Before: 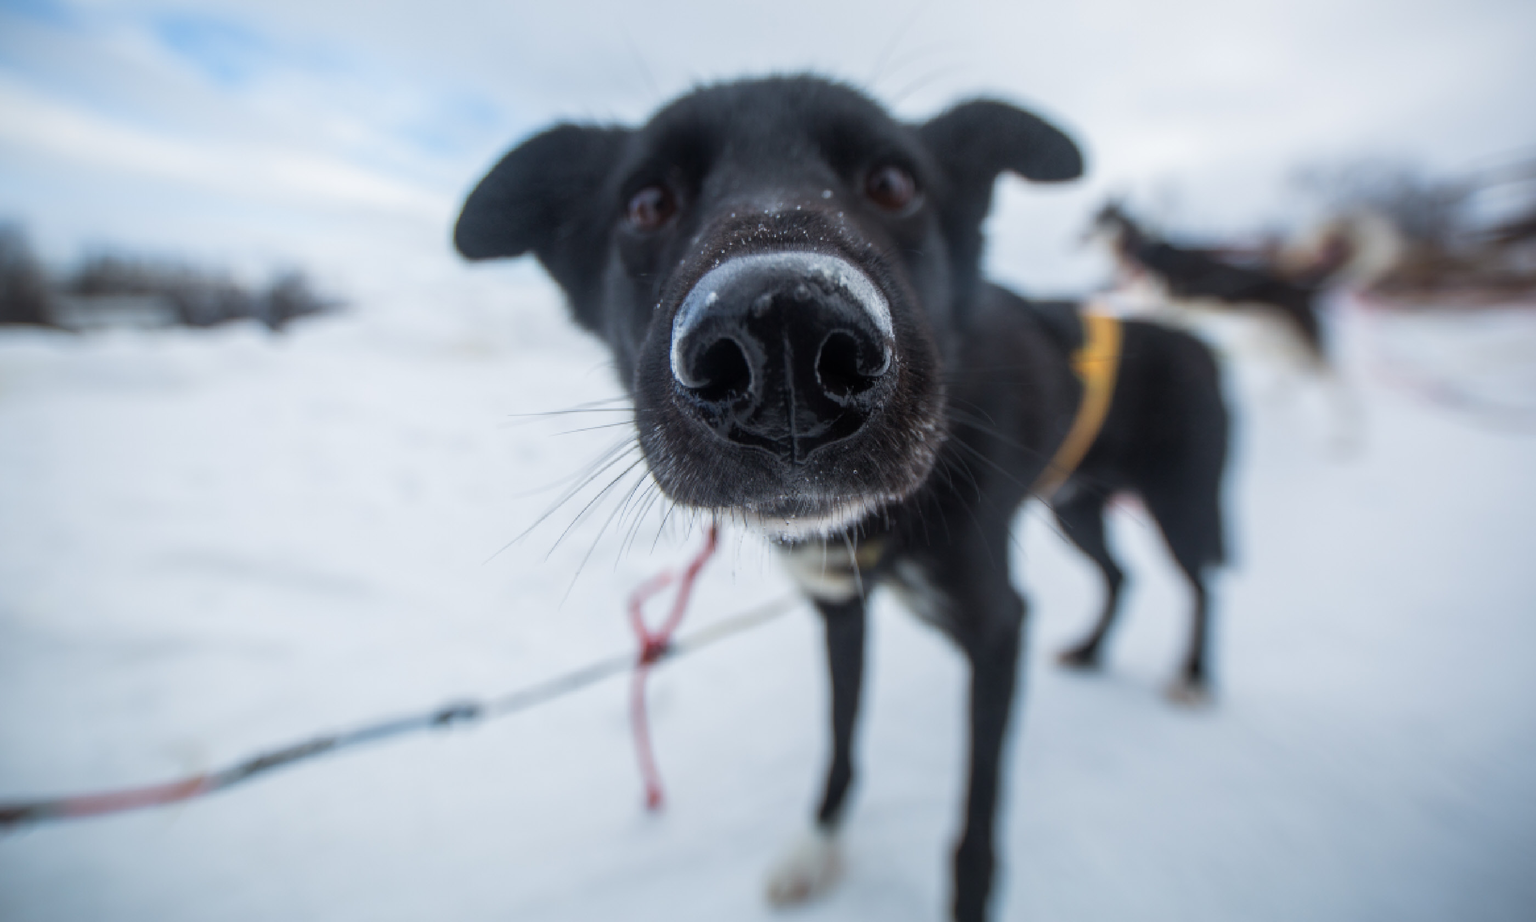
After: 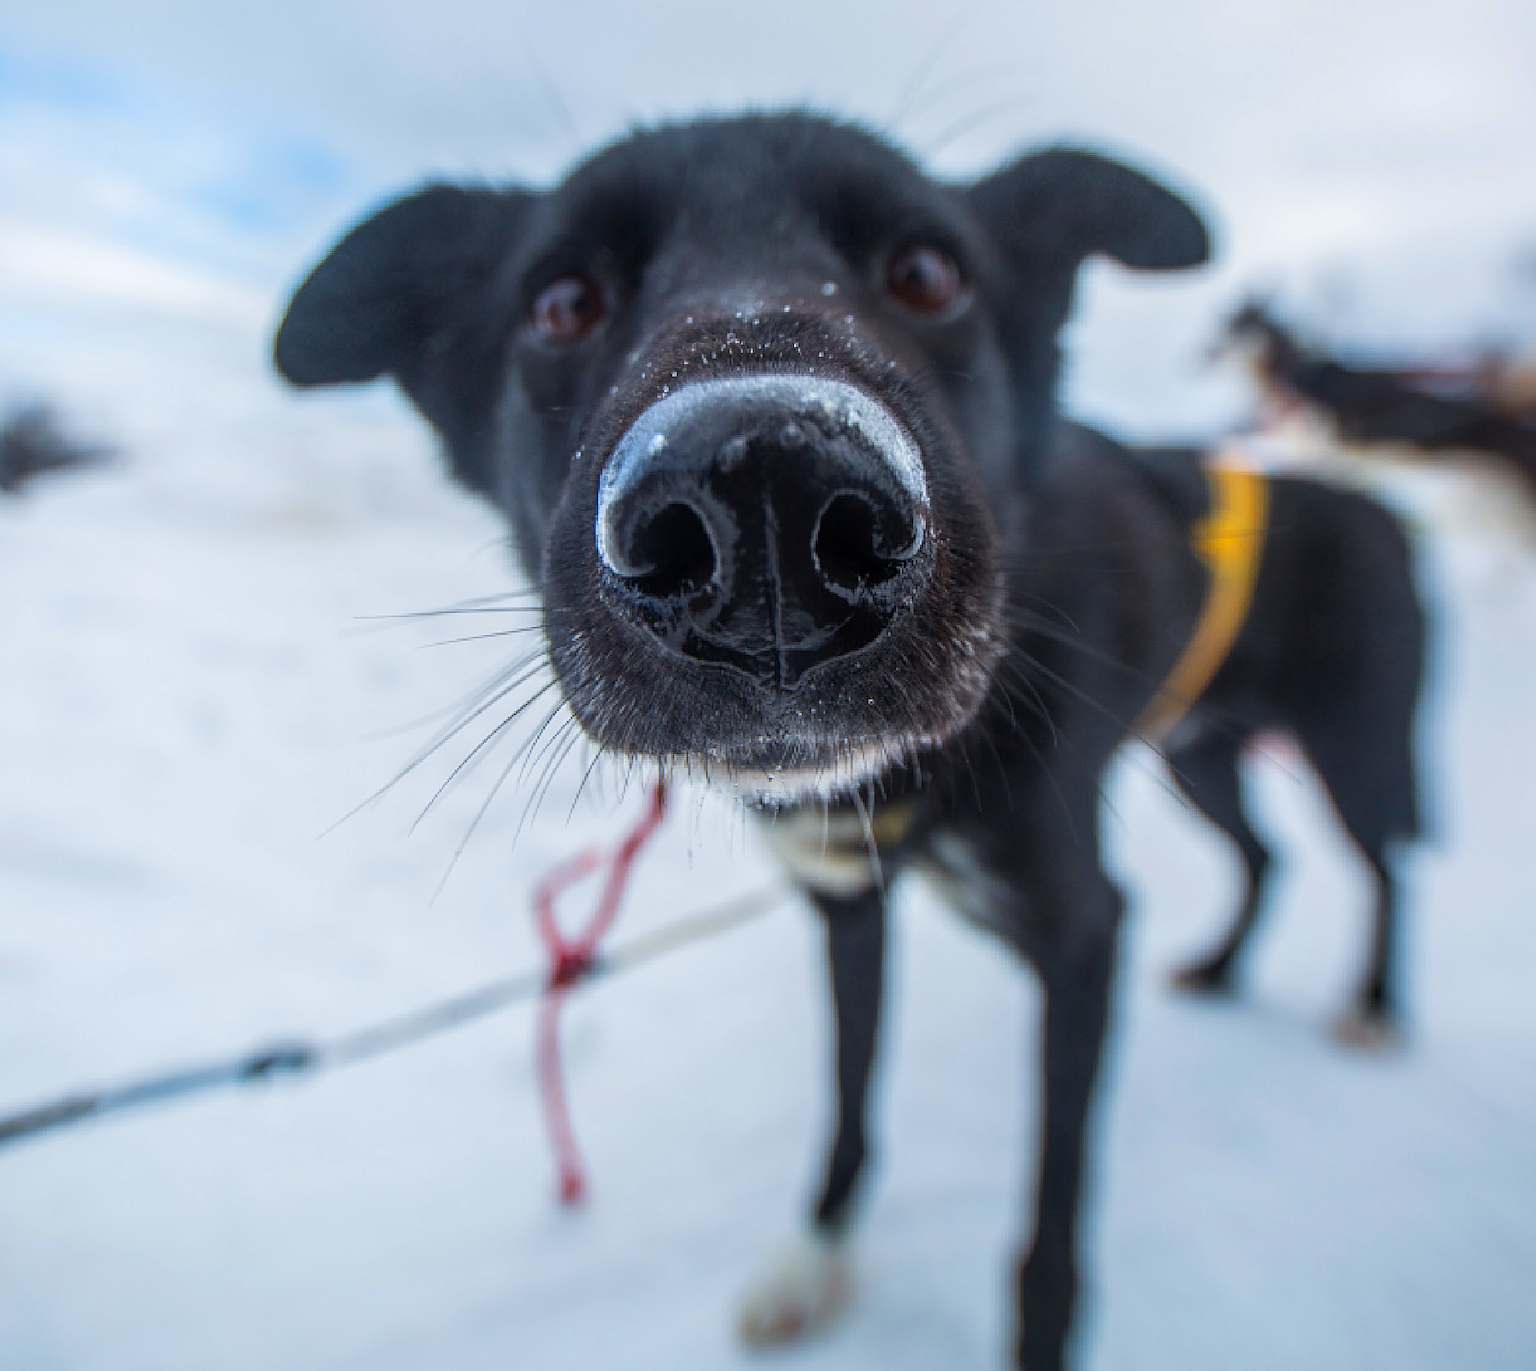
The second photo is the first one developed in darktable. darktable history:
crop and rotate: left 17.613%, right 15.156%
local contrast: on, module defaults
color balance rgb: perceptual saturation grading › global saturation 9.951%, global vibrance 43.478%
sharpen: on, module defaults
